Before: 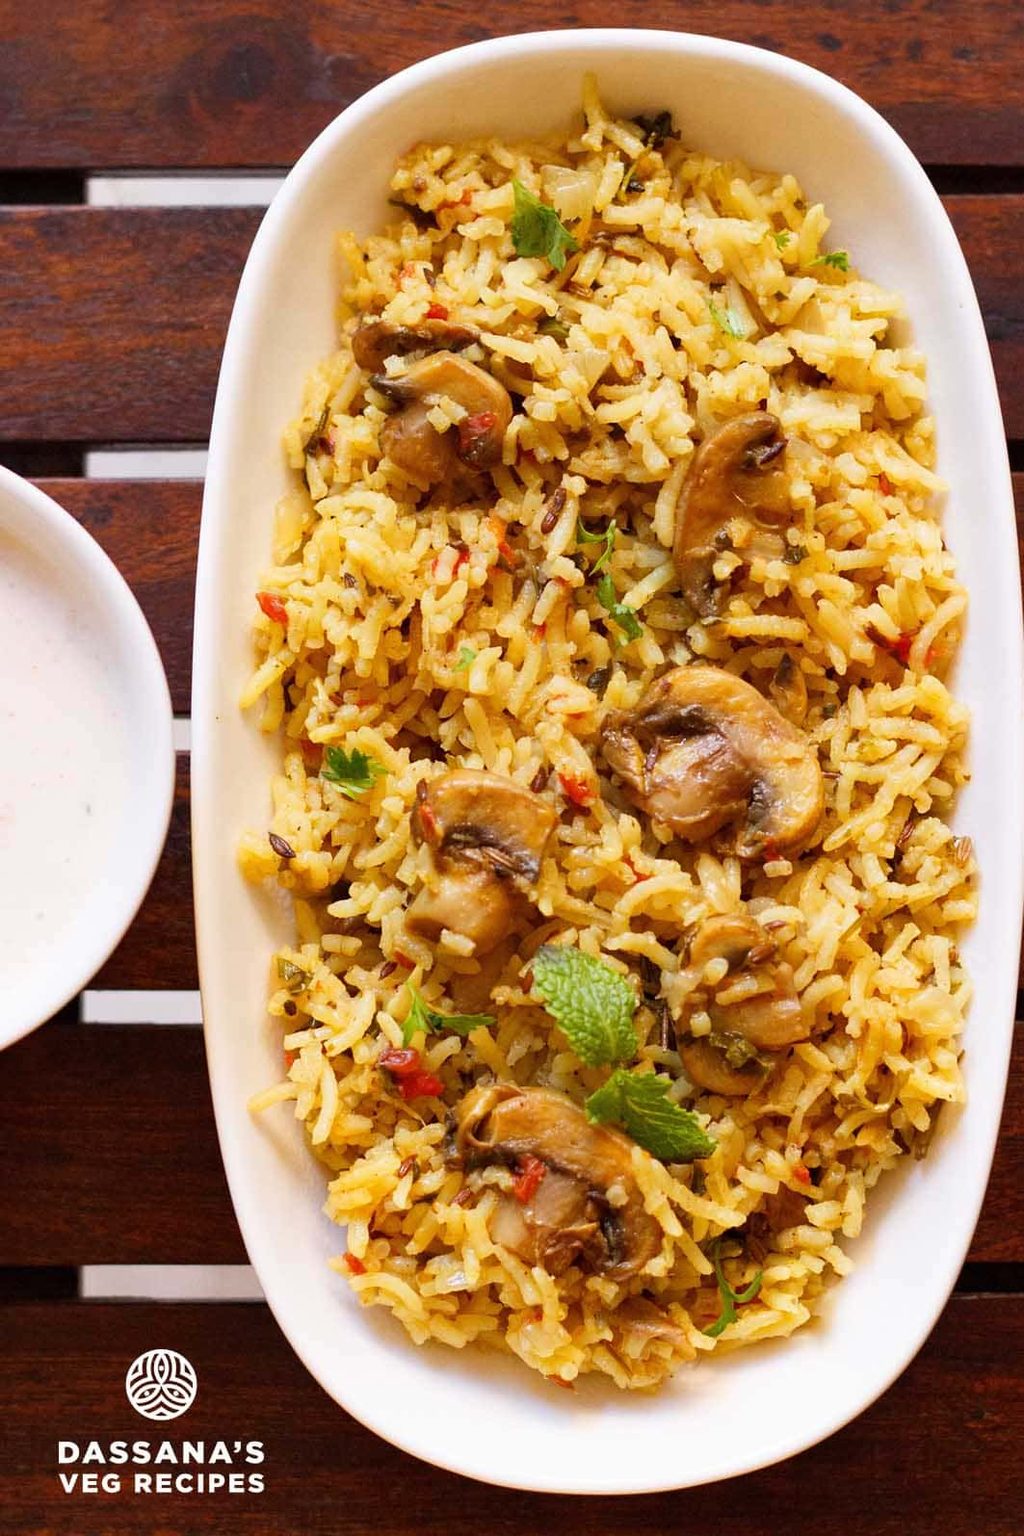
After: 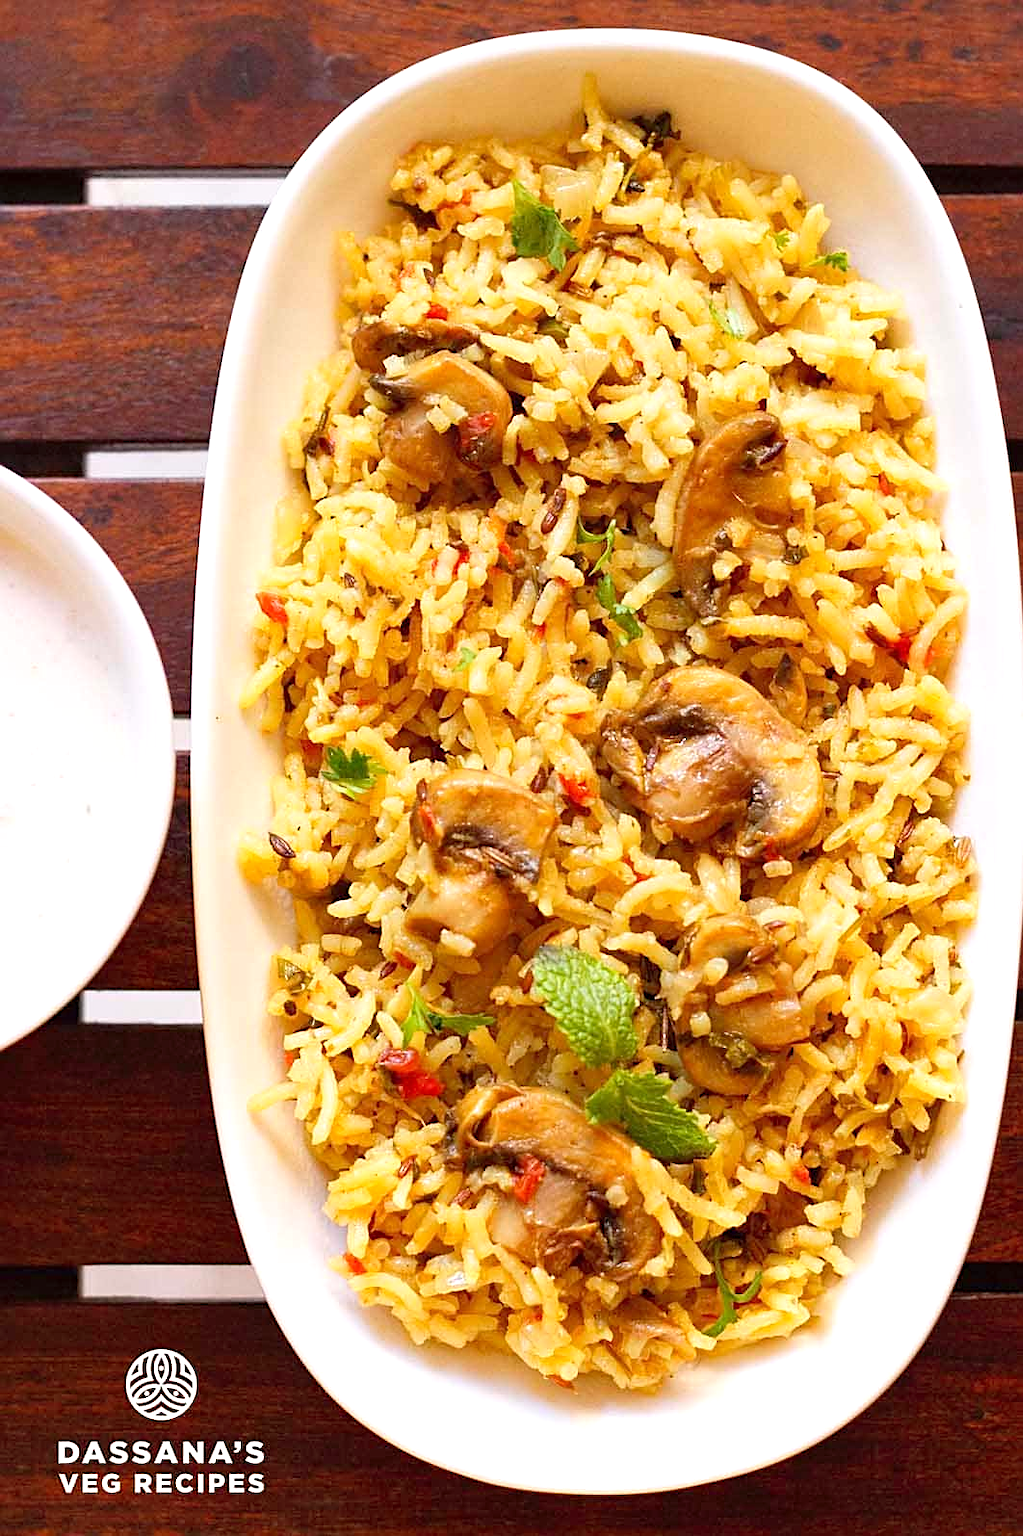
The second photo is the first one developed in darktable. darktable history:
levels: levels [0, 0.435, 0.917]
sharpen: on, module defaults
